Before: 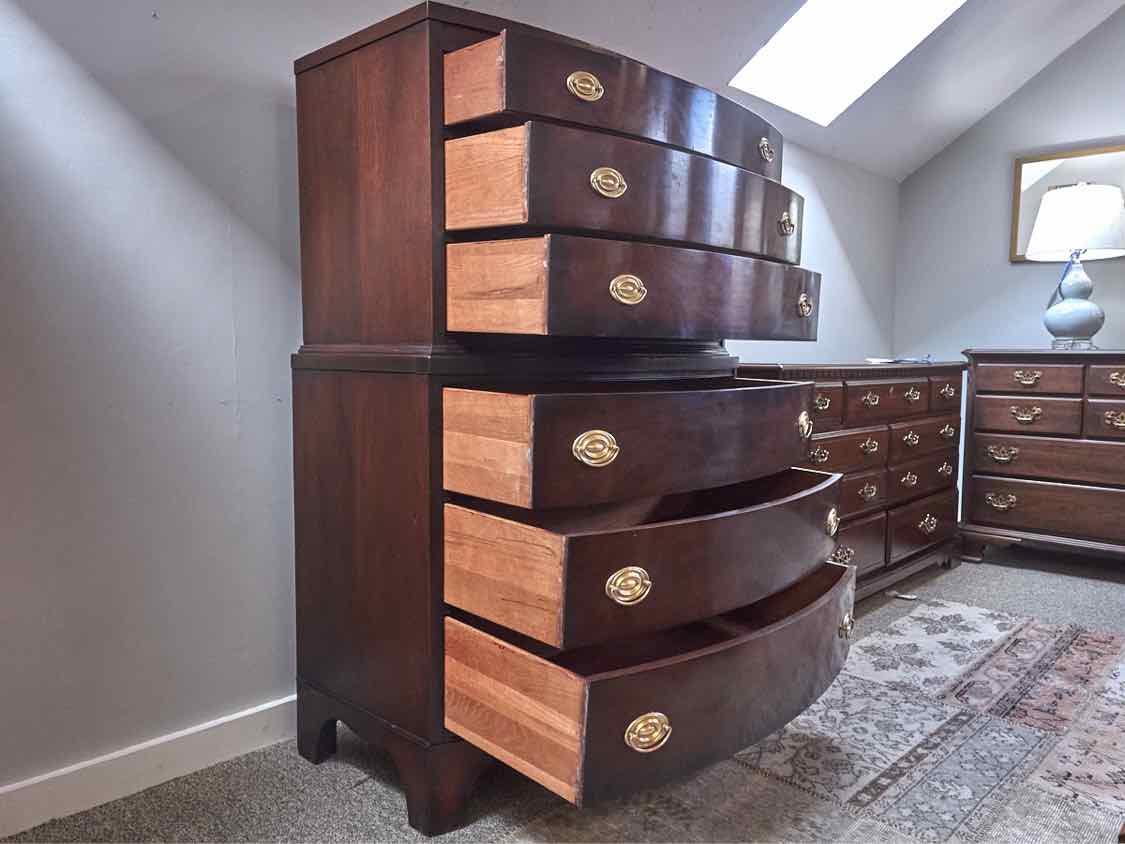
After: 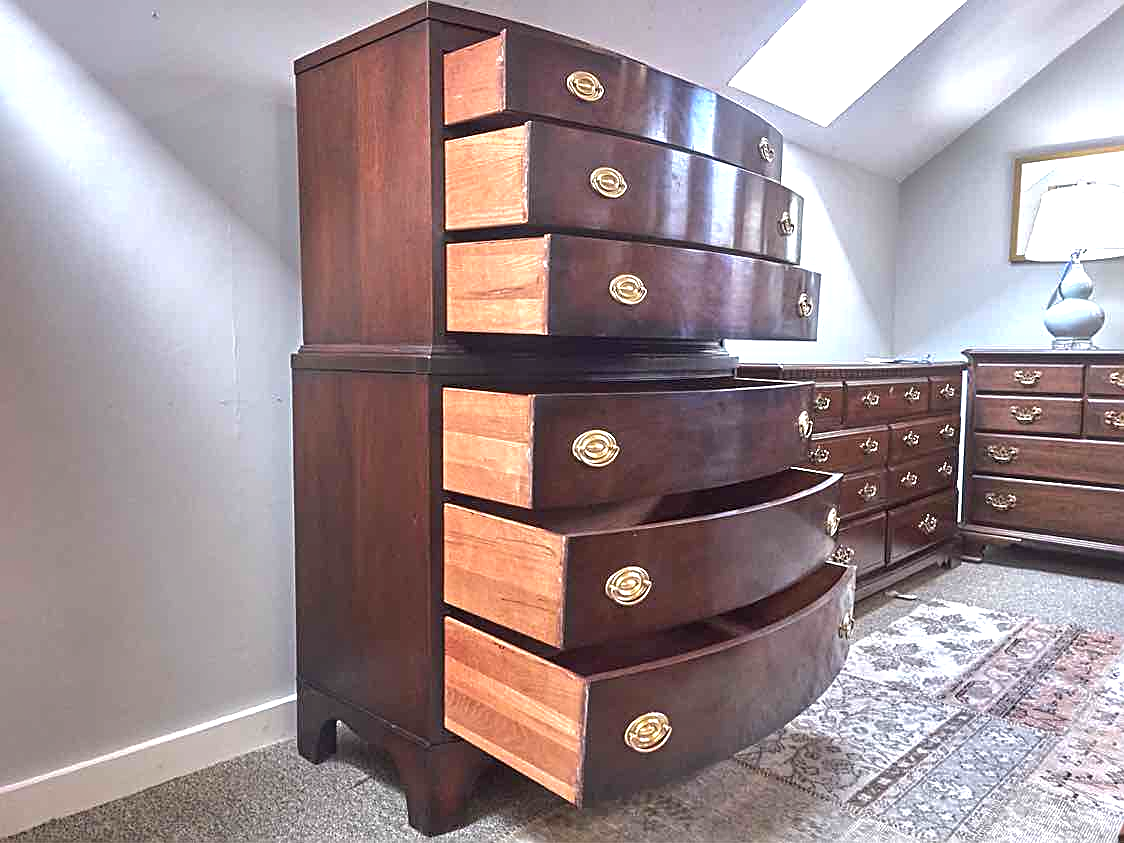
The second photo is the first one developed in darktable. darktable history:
sharpen: on, module defaults
exposure: exposure 0.935 EV, compensate highlight preservation false
shadows and highlights: shadows -20, white point adjustment -2, highlights -35
